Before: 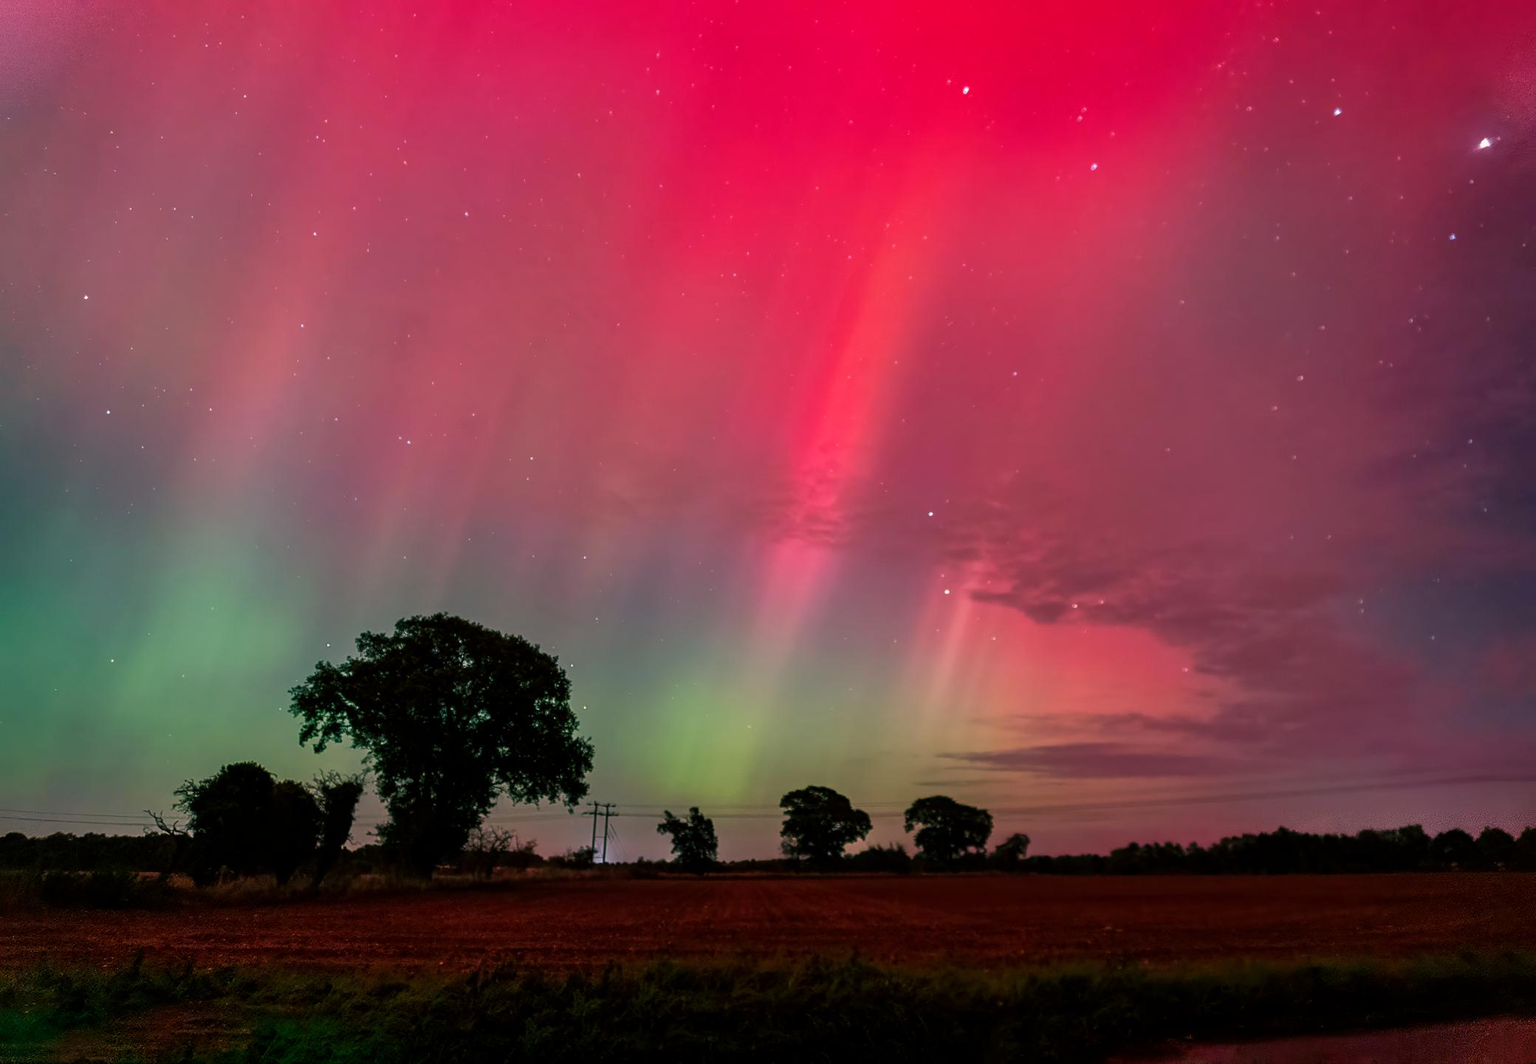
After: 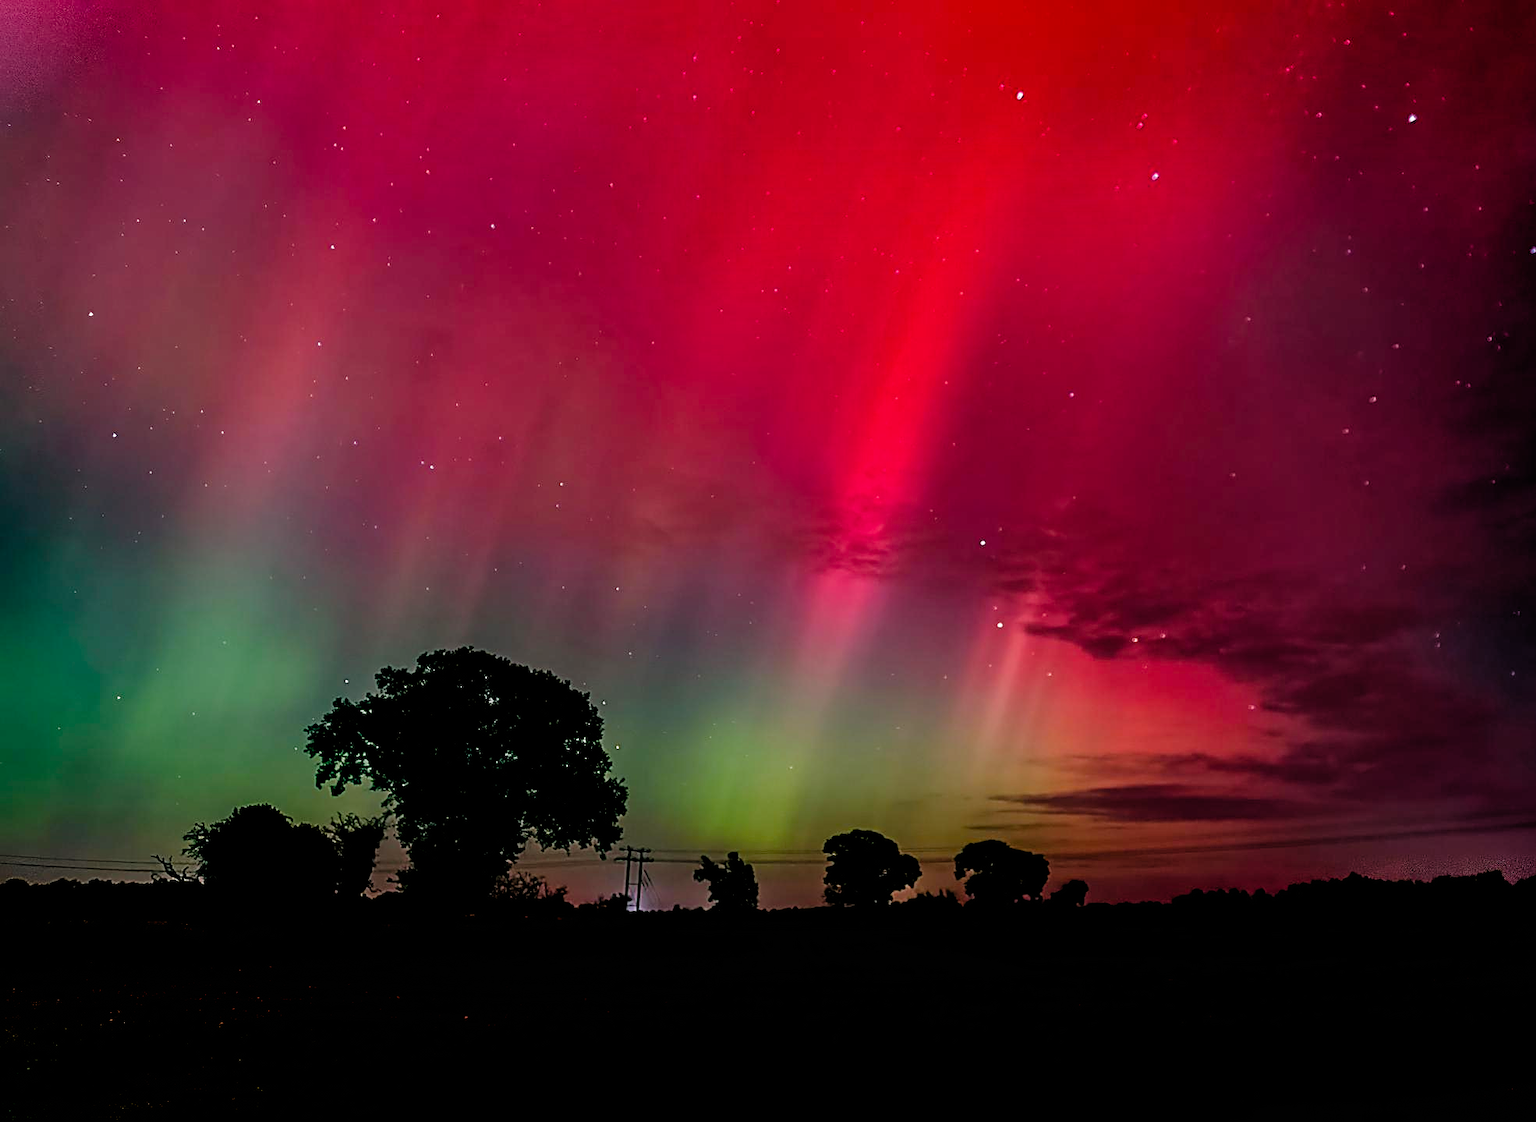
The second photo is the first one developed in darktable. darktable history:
sharpen: radius 2.792
tone equalizer: smoothing diameter 24.97%, edges refinement/feathering 12.32, preserve details guided filter
filmic rgb: black relative exposure -3.51 EV, white relative exposure 2.27 EV, hardness 3.41, preserve chrominance no, color science v5 (2021)
crop and rotate: right 5.268%
exposure: exposure -0.492 EV, compensate exposure bias true, compensate highlight preservation false
